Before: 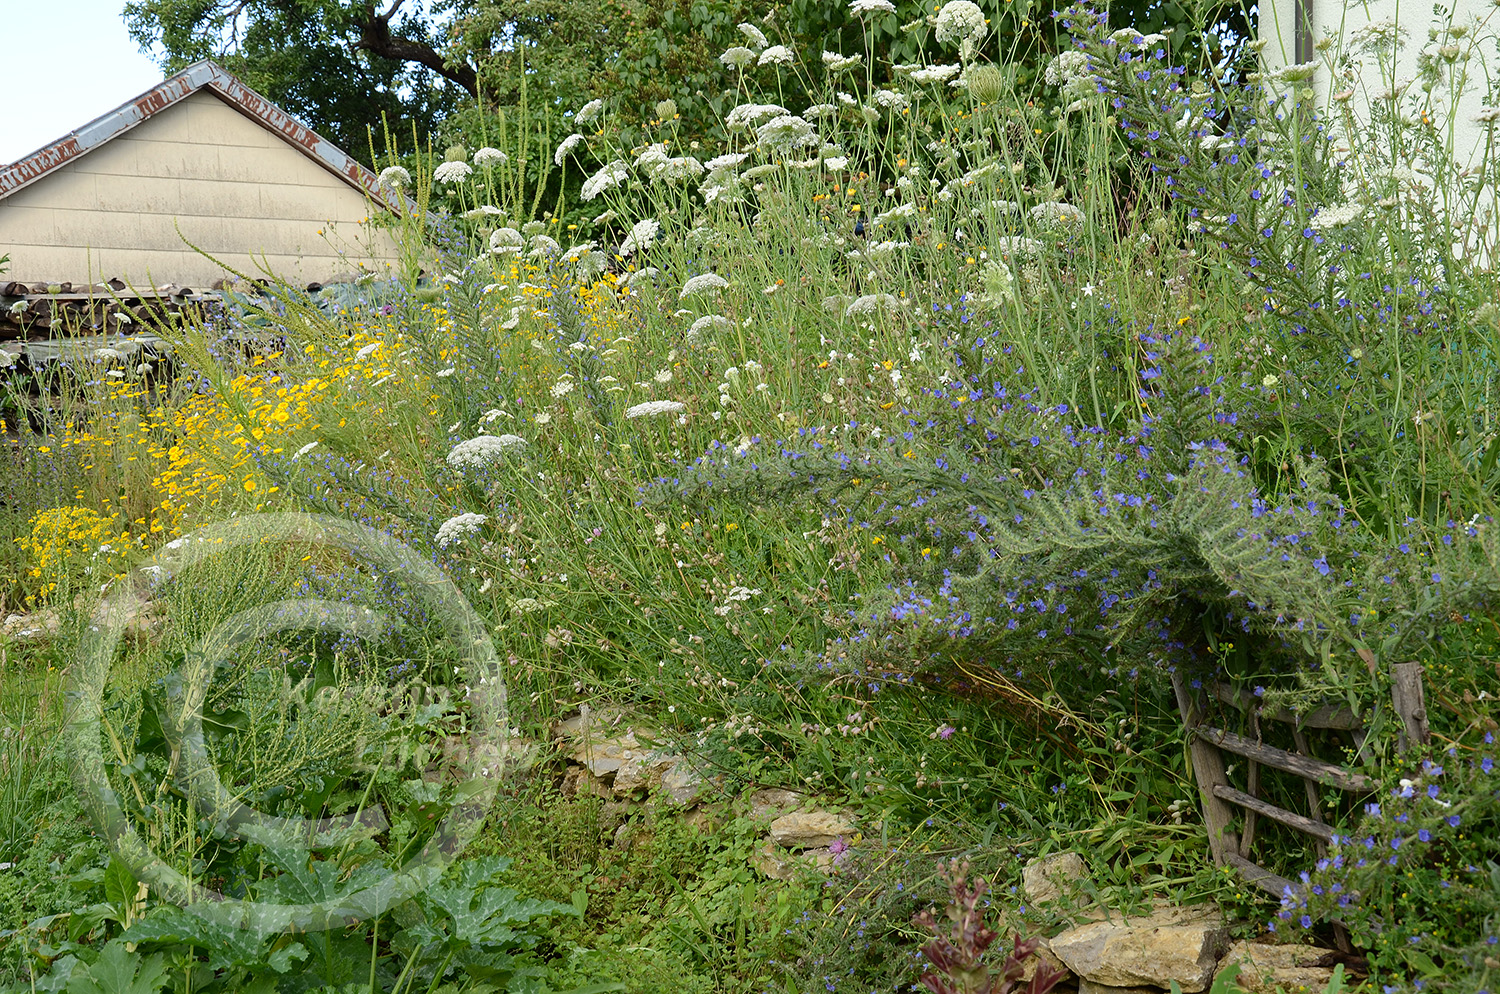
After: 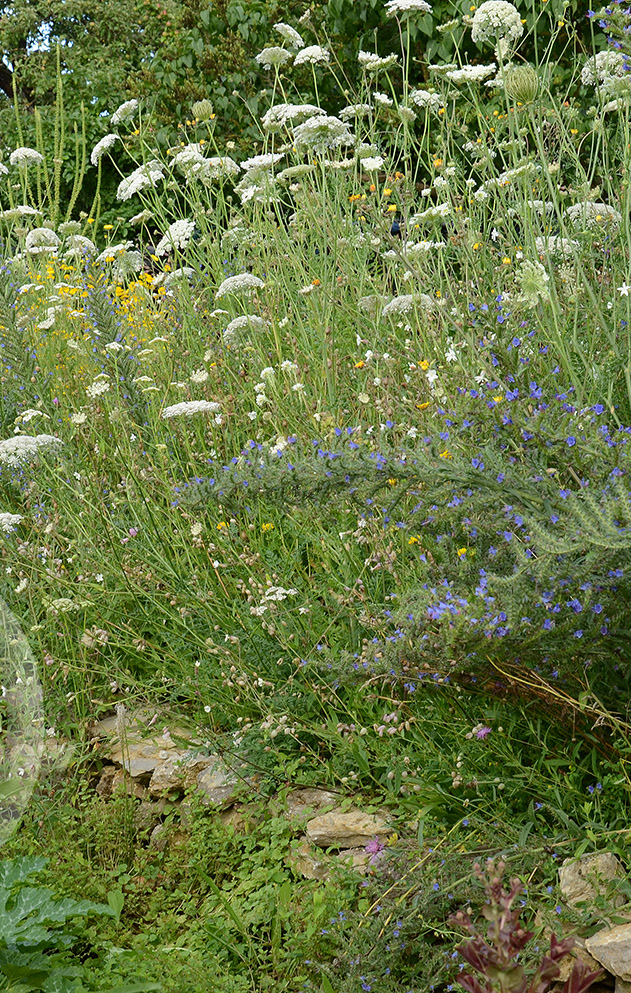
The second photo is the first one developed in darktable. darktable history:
crop: left 30.941%, right 26.992%
